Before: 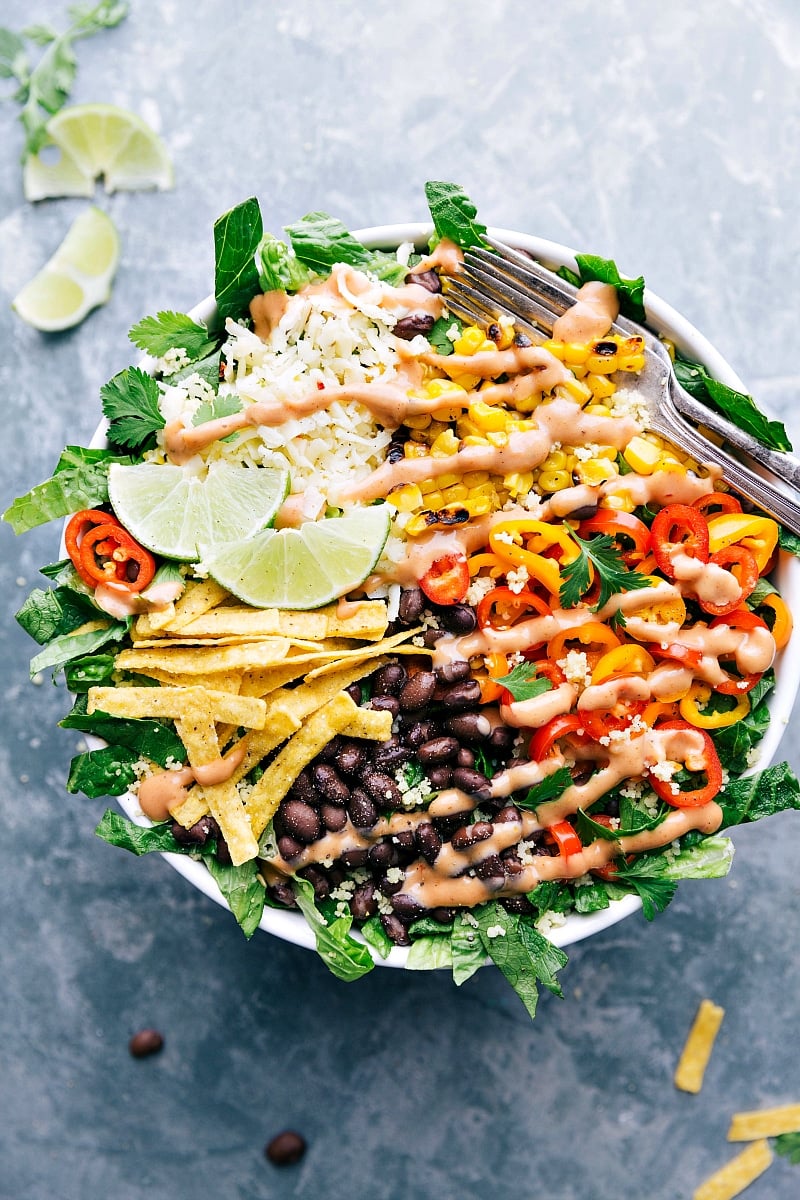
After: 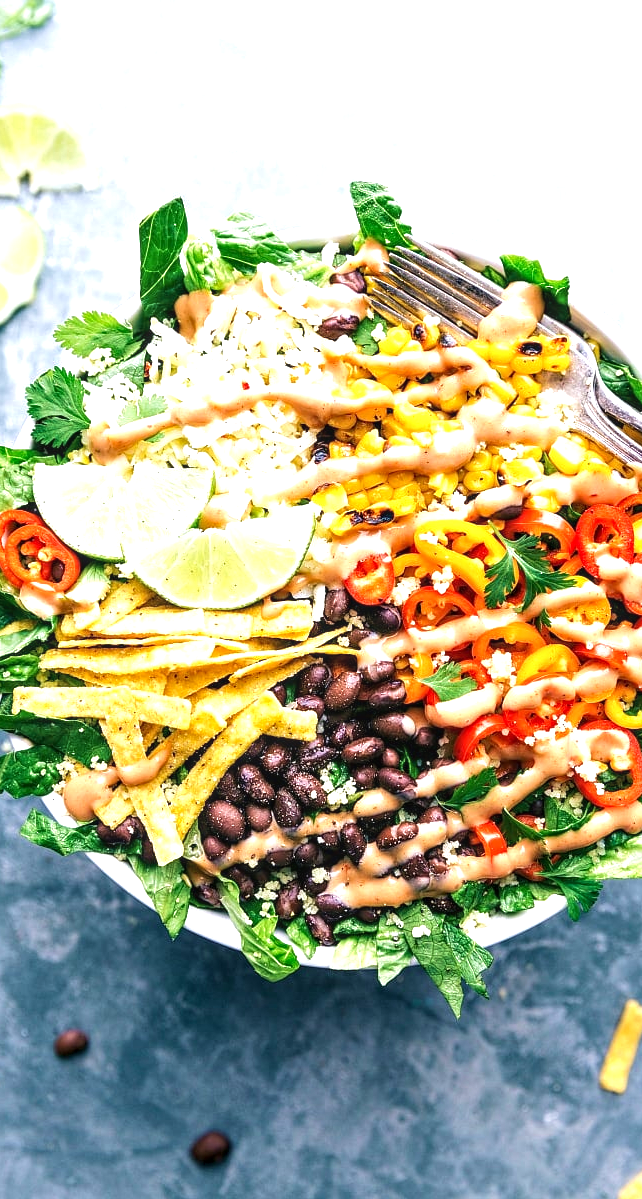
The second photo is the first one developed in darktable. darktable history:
exposure: black level correction 0, exposure 0.692 EV, compensate highlight preservation false
crop and rotate: left 9.49%, right 10.243%
tone equalizer: edges refinement/feathering 500, mask exposure compensation -1.57 EV, preserve details no
velvia: on, module defaults
local contrast: on, module defaults
